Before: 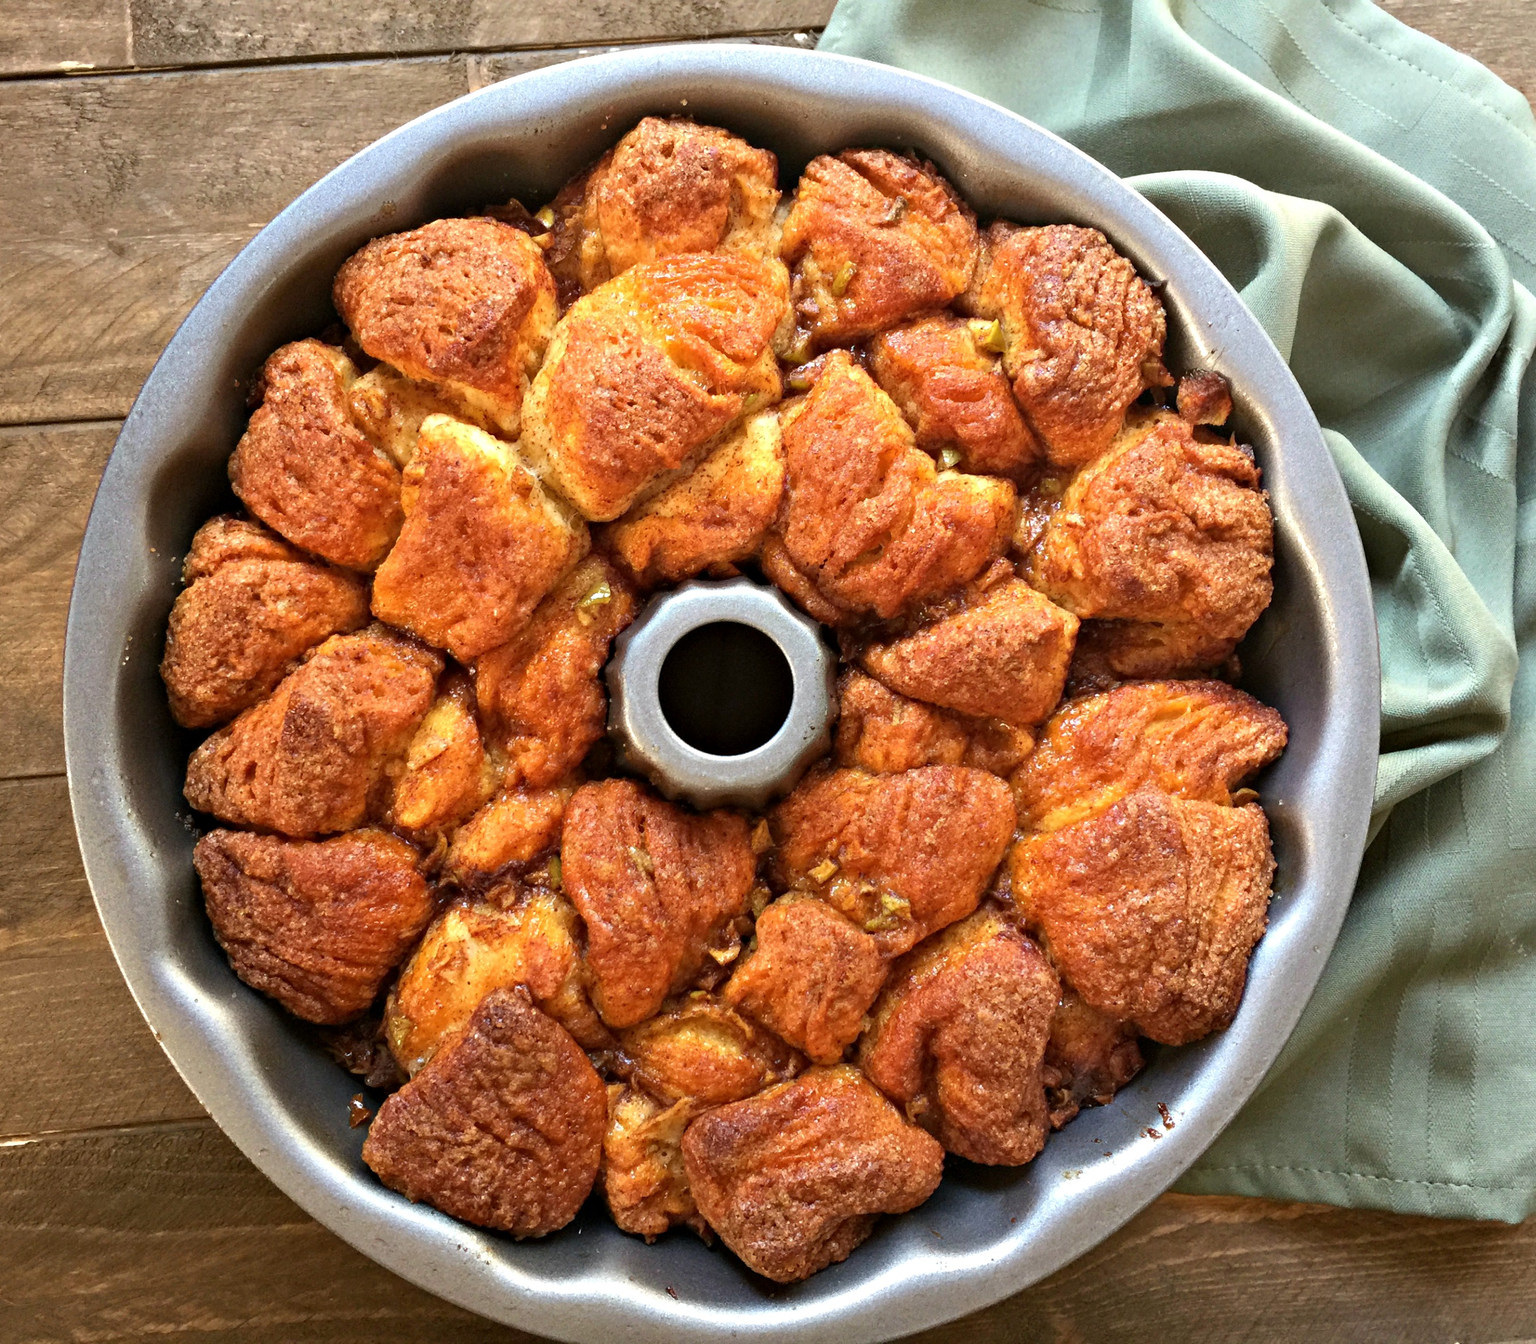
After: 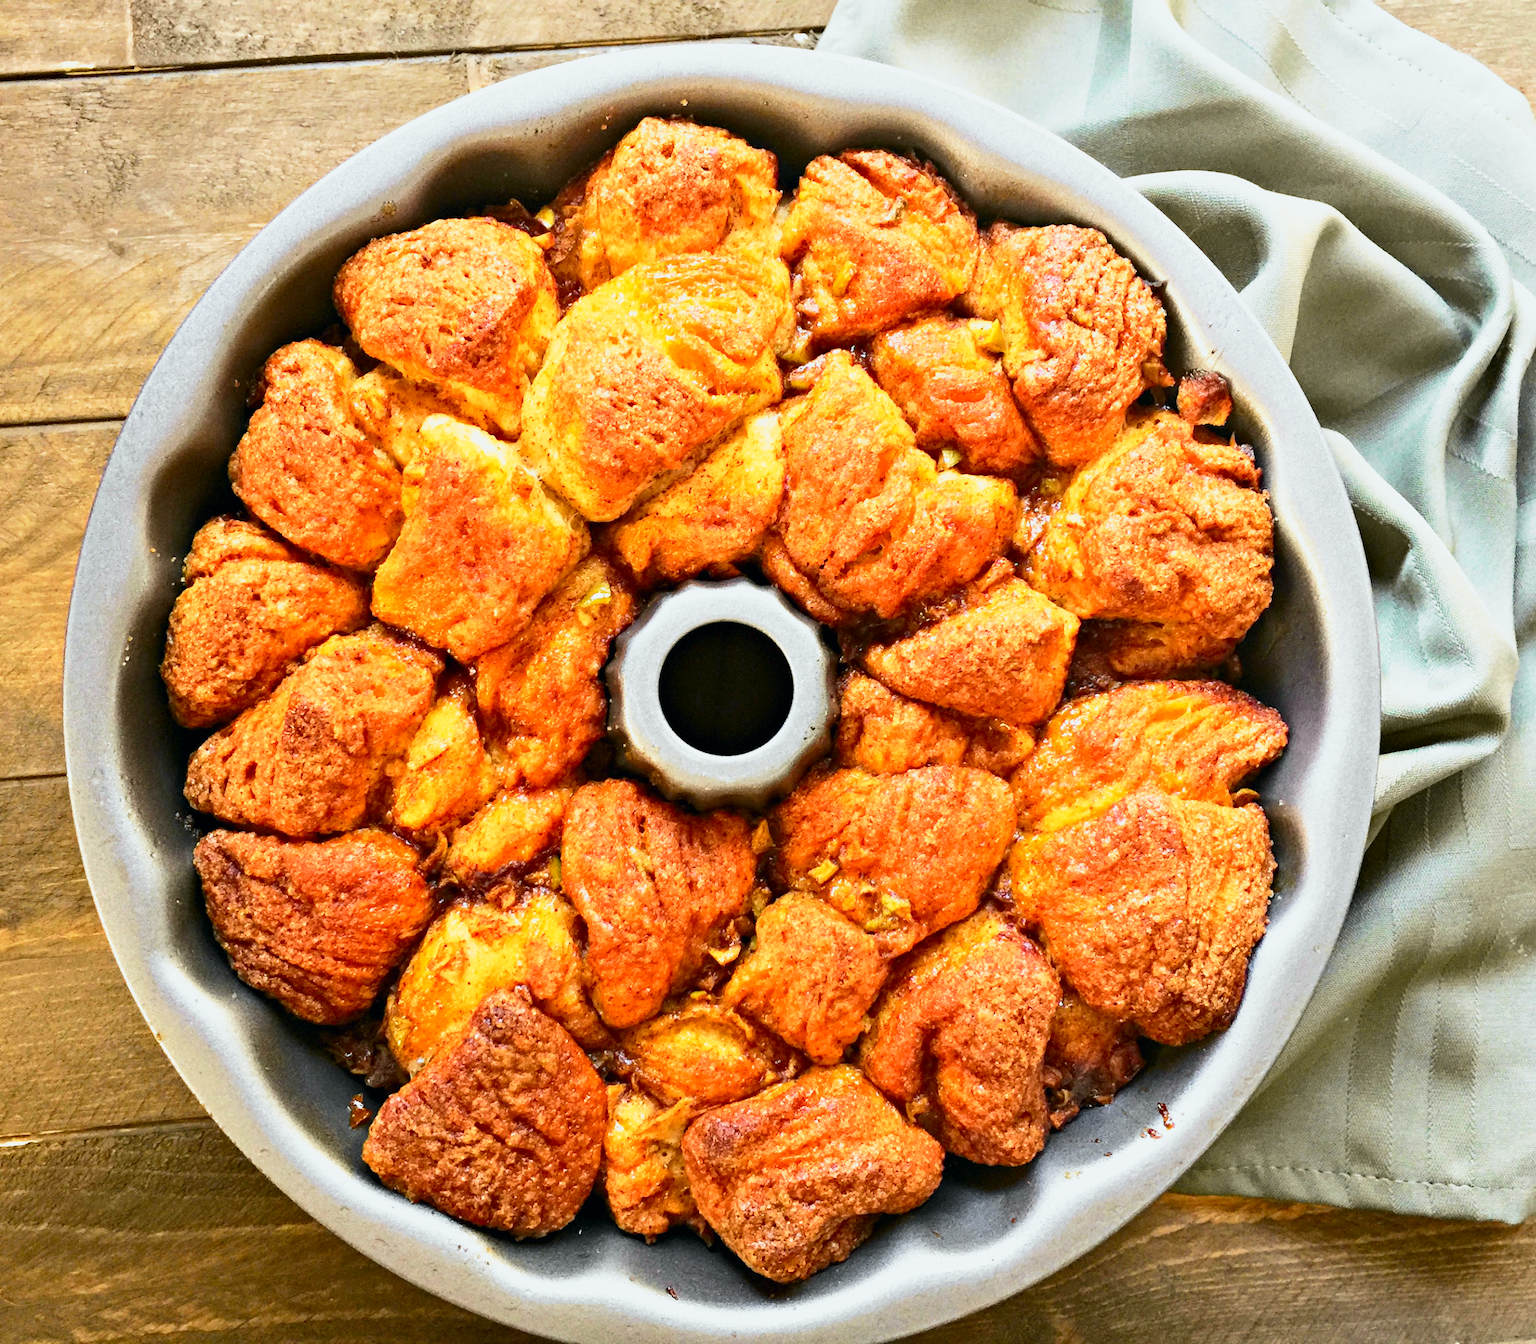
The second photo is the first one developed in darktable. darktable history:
base curve: curves: ch0 [(0, 0) (0.088, 0.125) (0.176, 0.251) (0.354, 0.501) (0.613, 0.749) (1, 0.877)], preserve colors none
tone curve: curves: ch0 [(0, 0) (0.071, 0.06) (0.253, 0.242) (0.437, 0.498) (0.55, 0.644) (0.657, 0.749) (0.823, 0.876) (1, 0.99)]; ch1 [(0, 0) (0.346, 0.307) (0.408, 0.369) (0.453, 0.457) (0.476, 0.489) (0.502, 0.493) (0.521, 0.515) (0.537, 0.531) (0.612, 0.641) (0.676, 0.728) (1, 1)]; ch2 [(0, 0) (0.346, 0.34) (0.434, 0.46) (0.485, 0.494) (0.5, 0.494) (0.511, 0.504) (0.537, 0.551) (0.579, 0.599) (0.625, 0.686) (1, 1)], color space Lab, independent channels, preserve colors none
